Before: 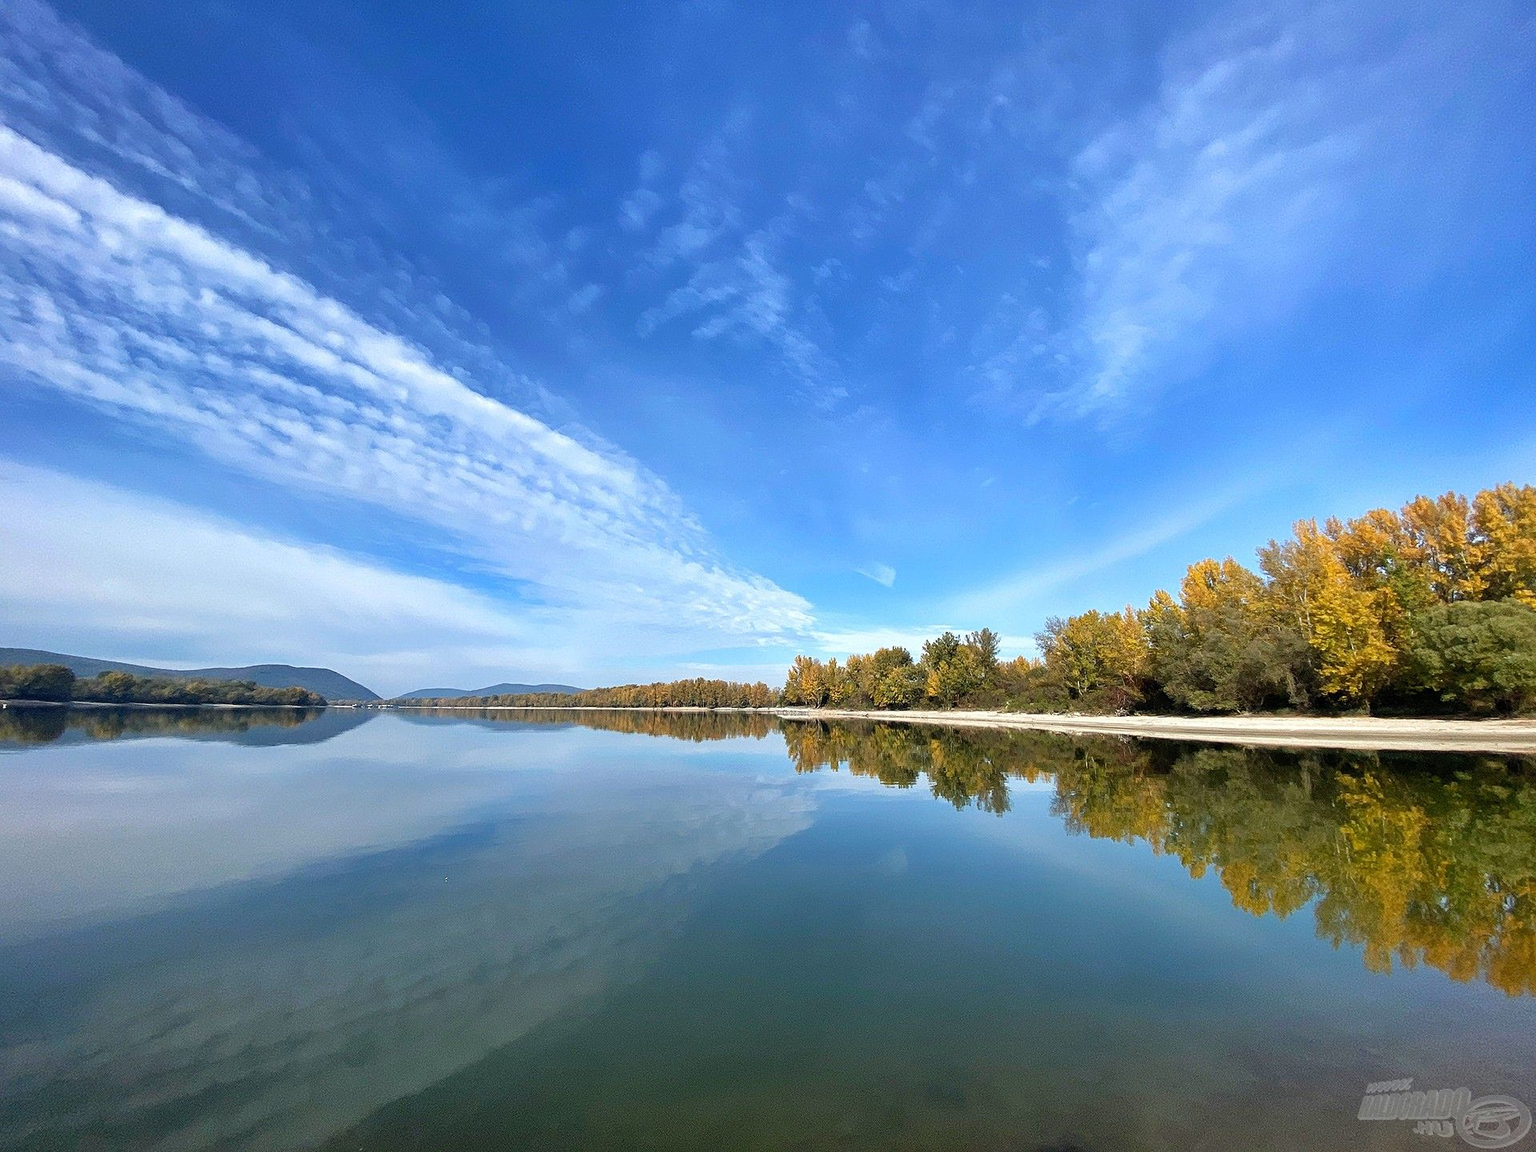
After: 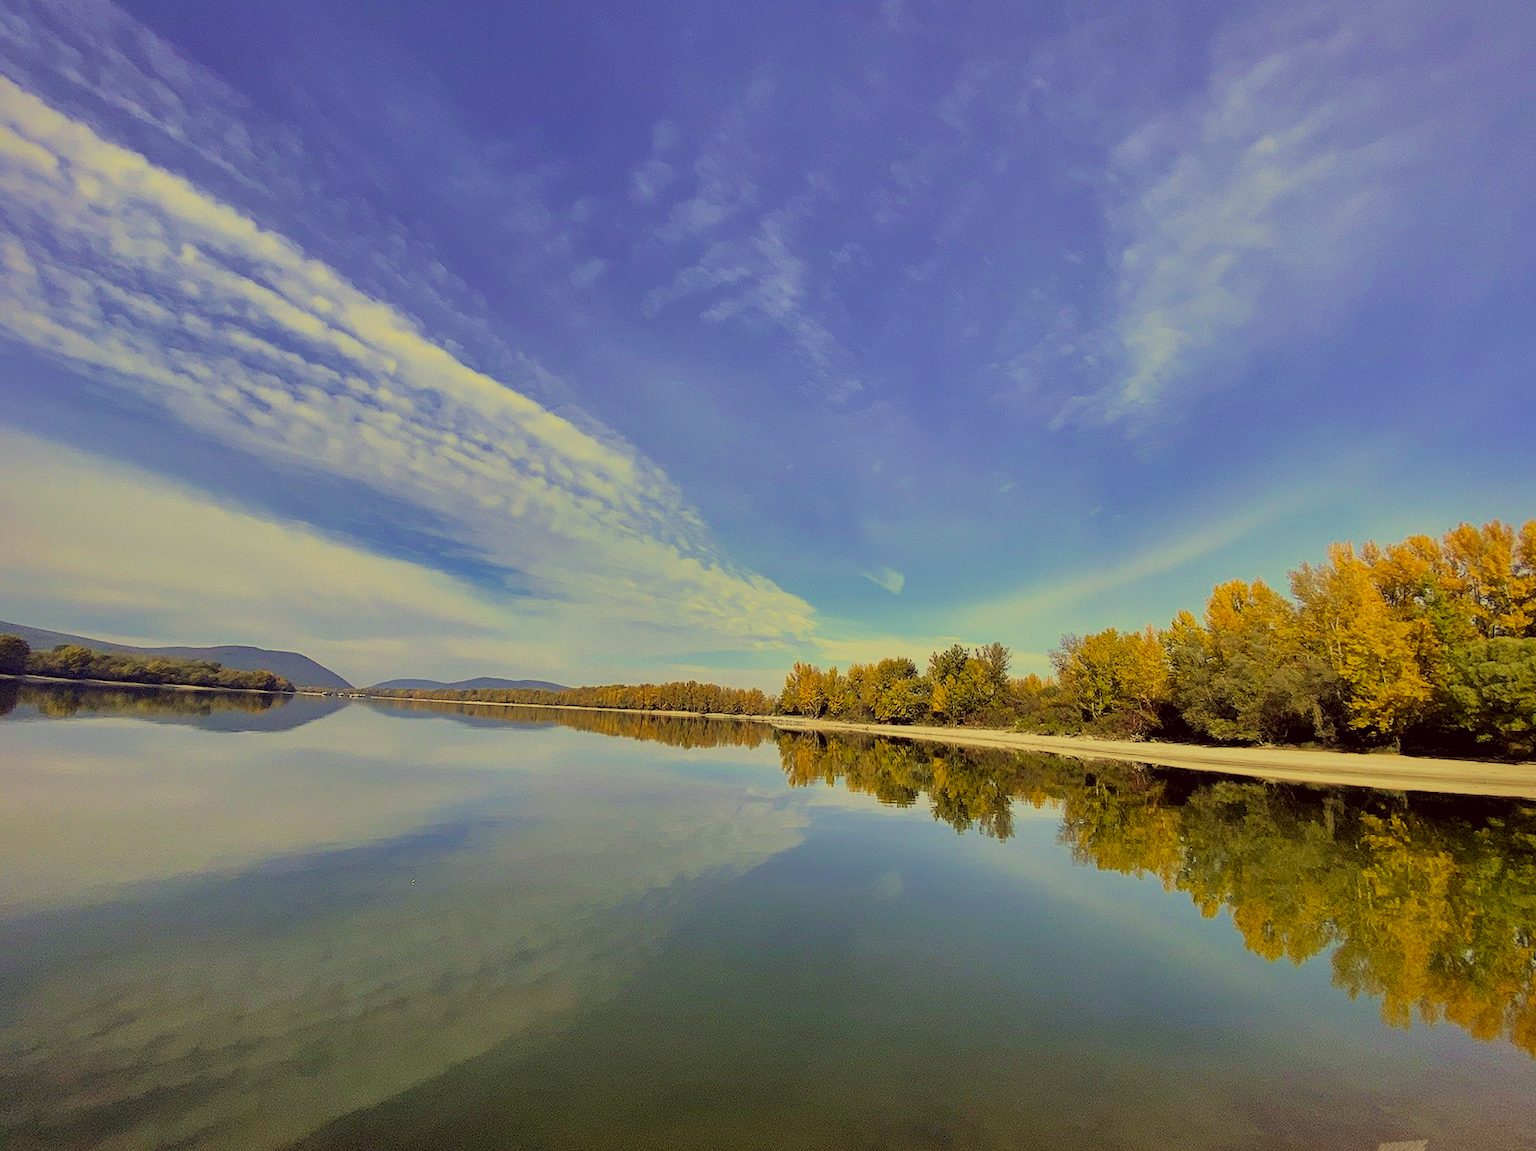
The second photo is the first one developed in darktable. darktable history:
shadows and highlights: shadows 25.57, highlights -69.89
velvia: on, module defaults
filmic rgb: black relative exposure -7.43 EV, white relative exposure 4.88 EV, hardness 3.39, color science v6 (2022)
crop and rotate: angle -2.65°
color correction: highlights a* -0.586, highlights b* 39.68, shadows a* 9.25, shadows b* -0.883
